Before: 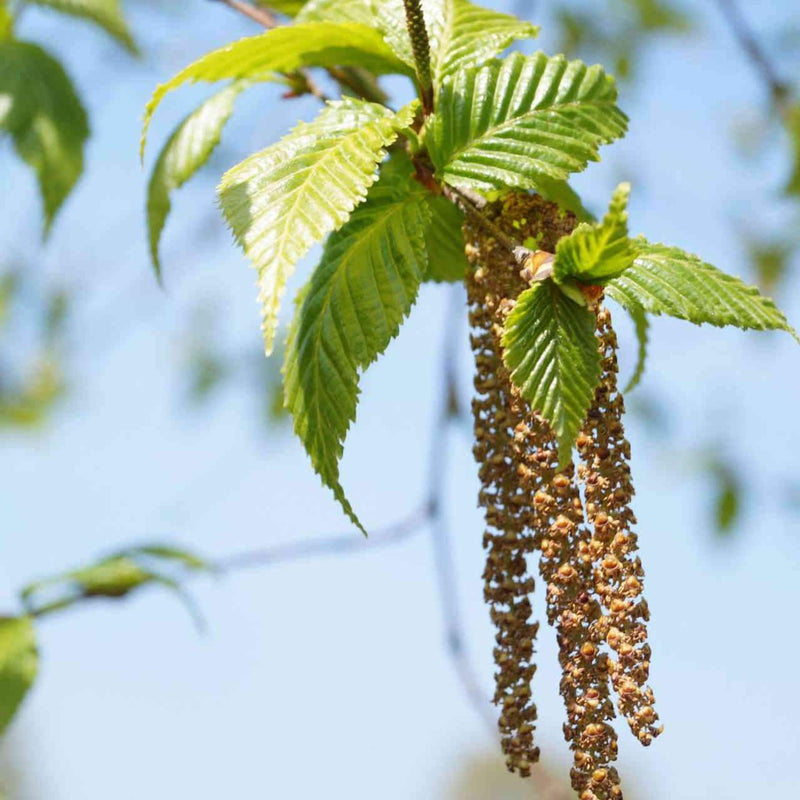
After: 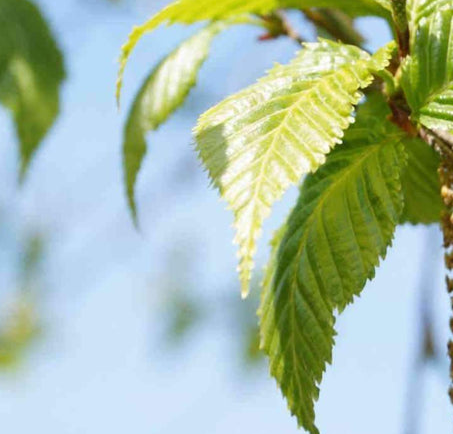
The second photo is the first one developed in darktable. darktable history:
crop and rotate: left 3.027%, top 7.388%, right 40.249%, bottom 38.251%
